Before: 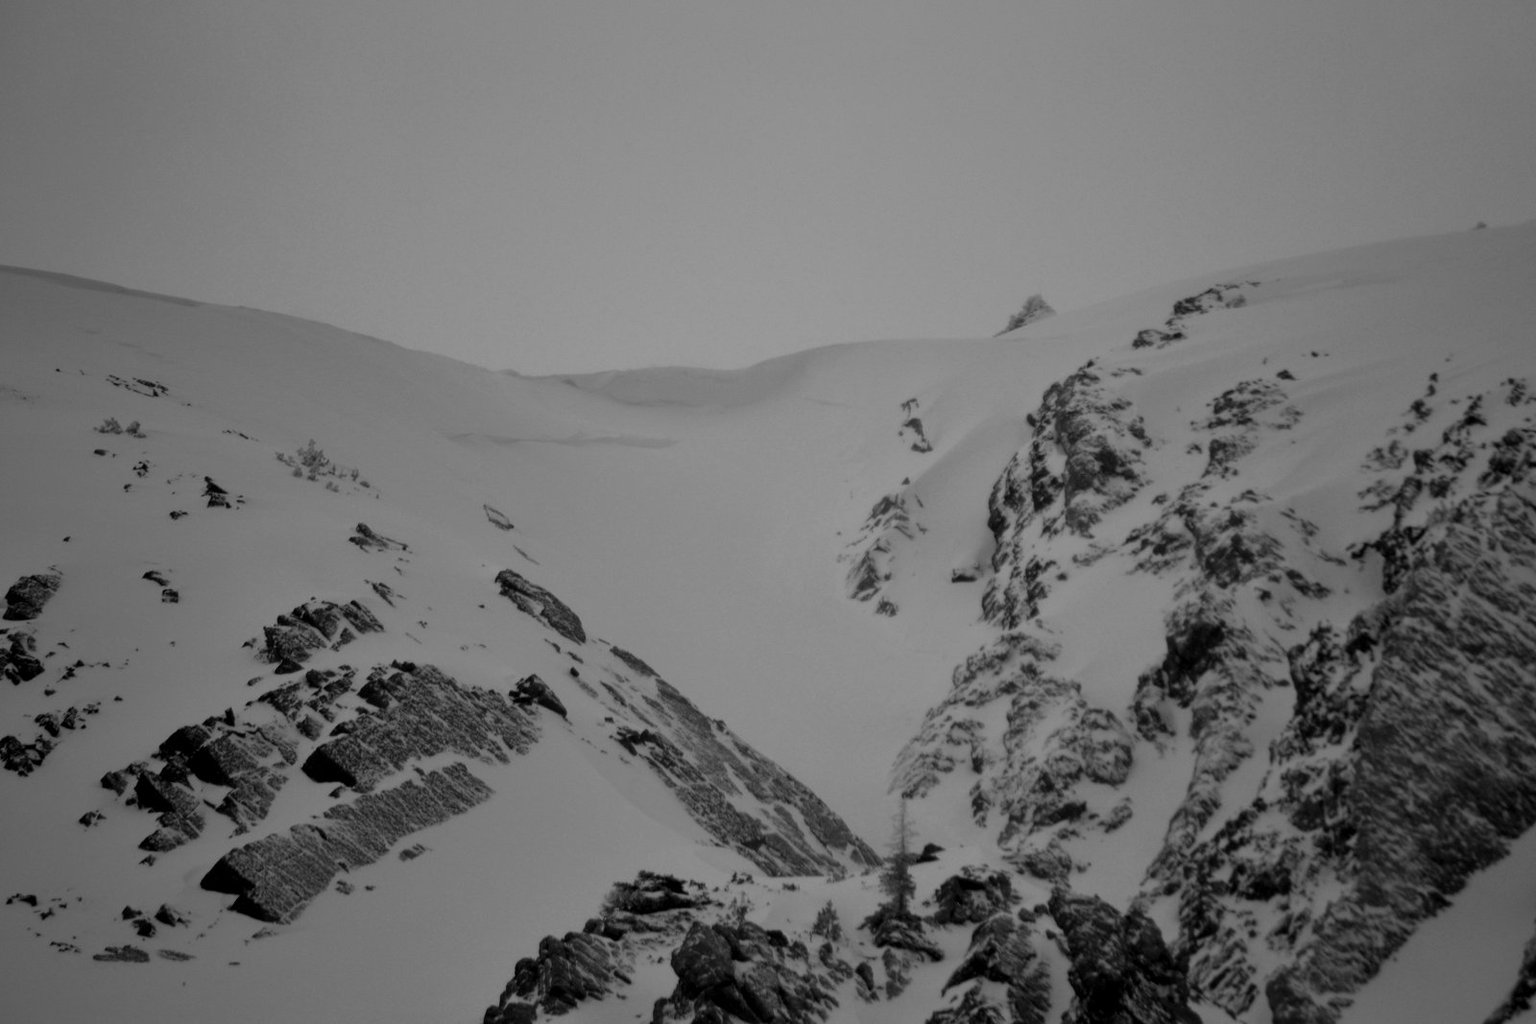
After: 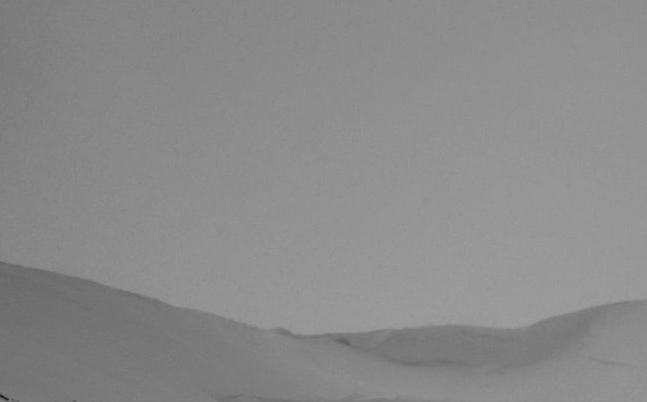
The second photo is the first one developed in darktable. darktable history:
crop: left 15.627%, top 5.43%, right 43.903%, bottom 56.802%
local contrast: detail 130%
